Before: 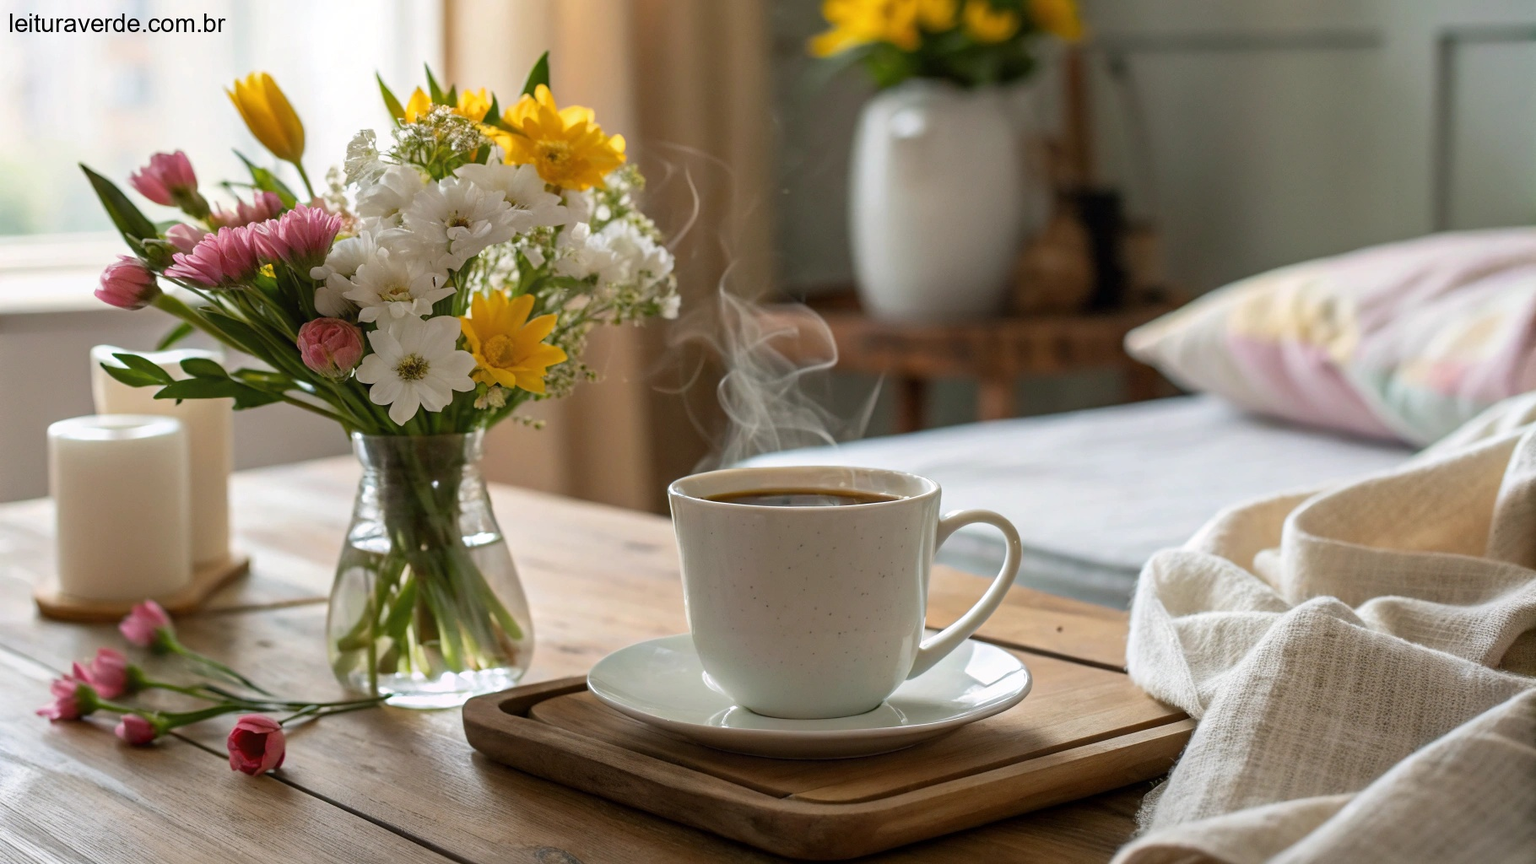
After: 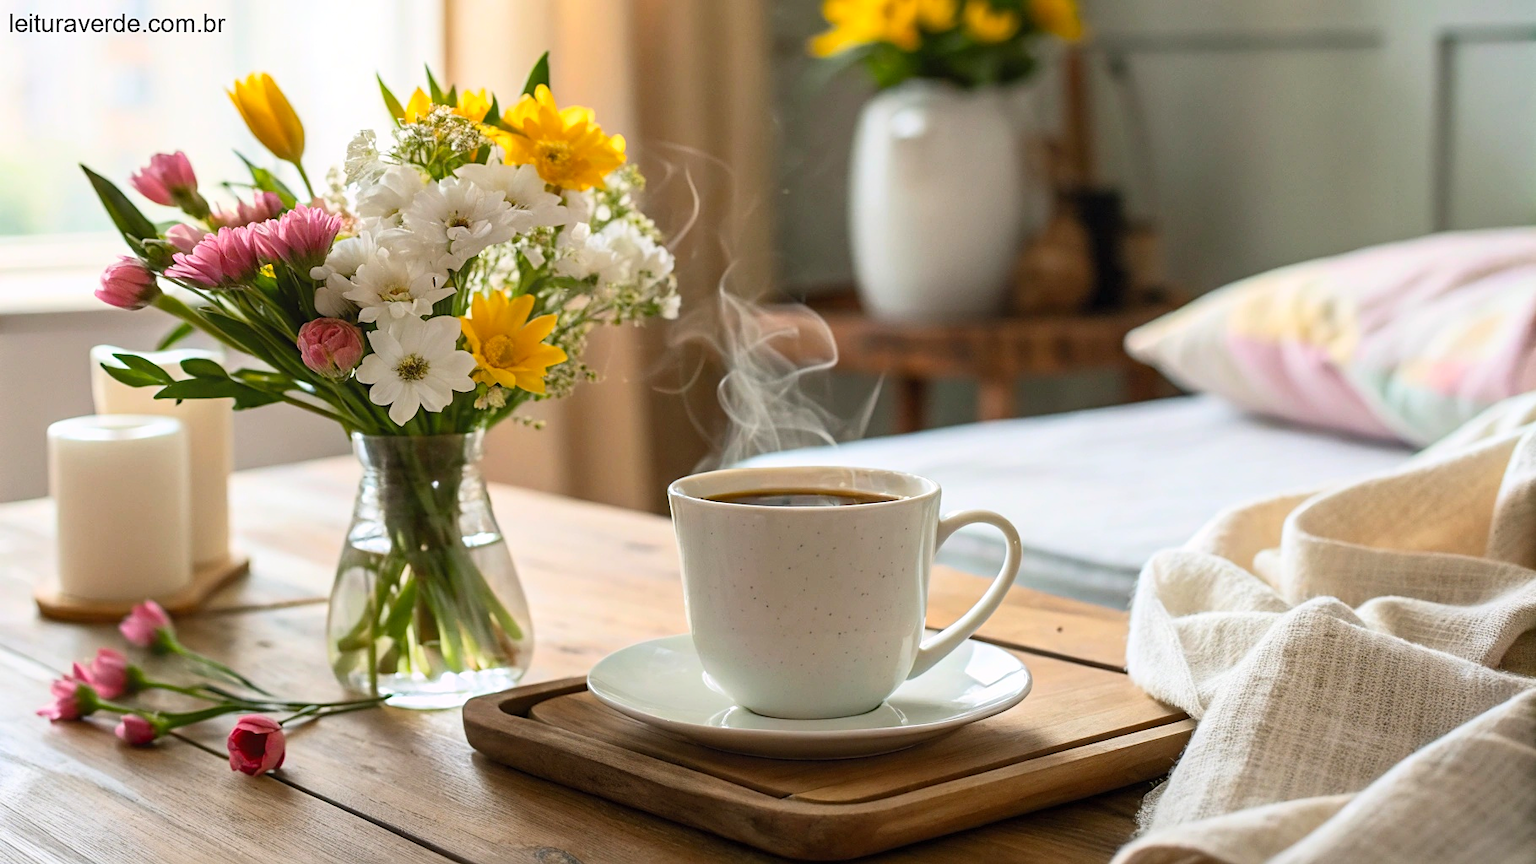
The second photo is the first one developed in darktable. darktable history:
contrast brightness saturation: contrast 0.2, brightness 0.16, saturation 0.22
sharpen: amount 0.2
